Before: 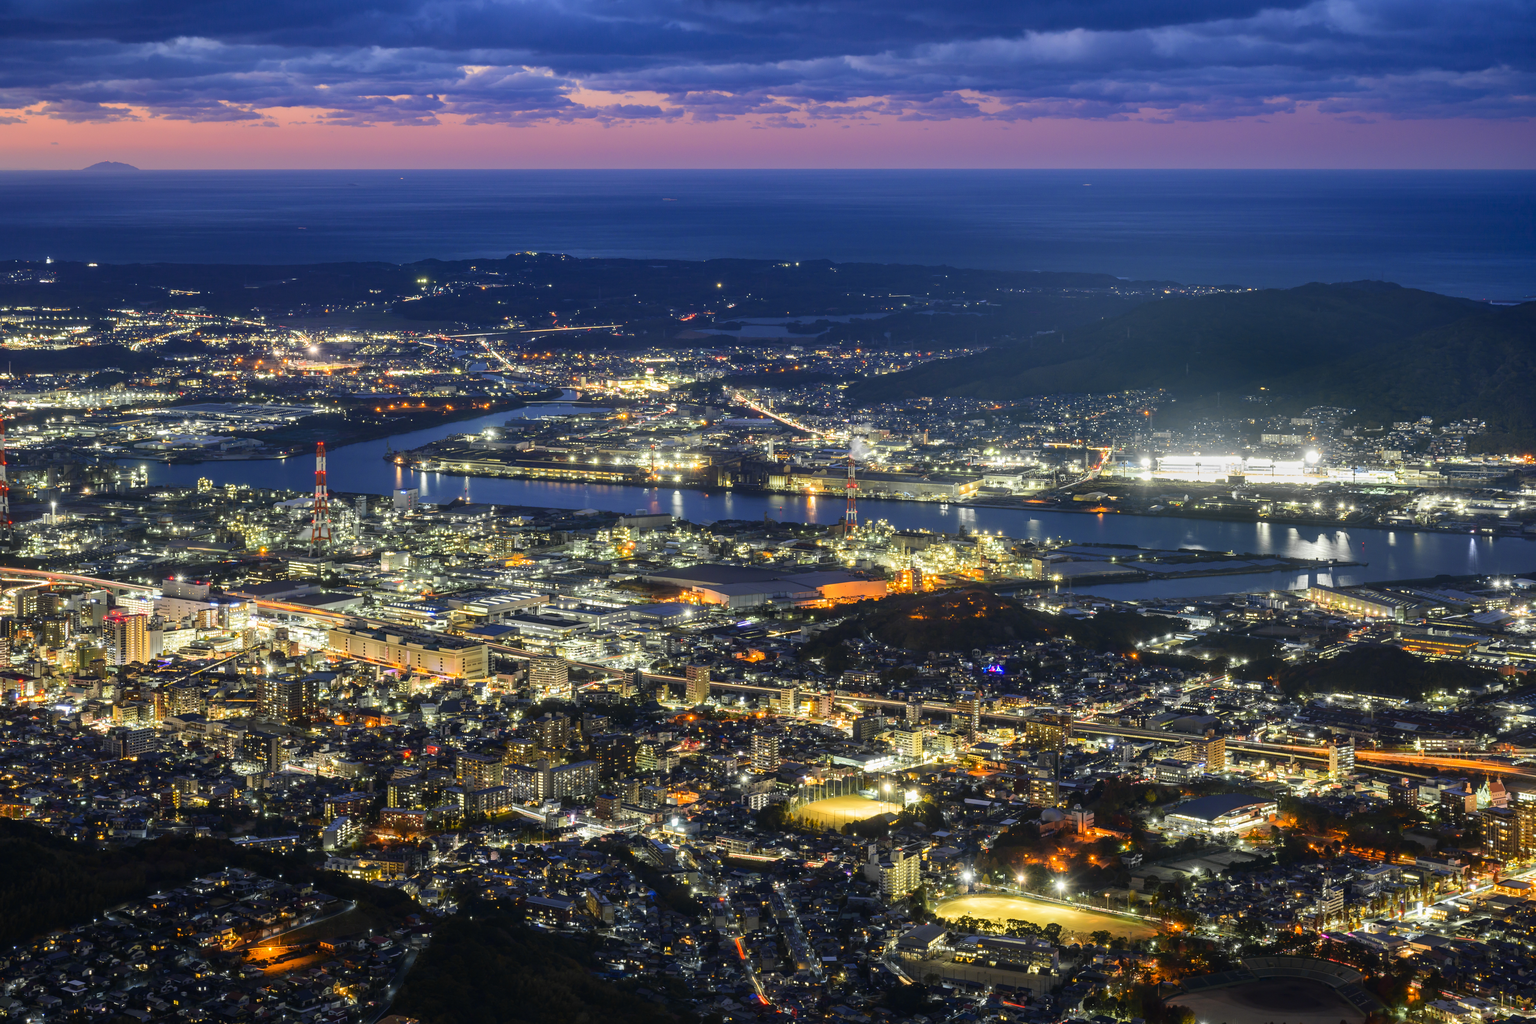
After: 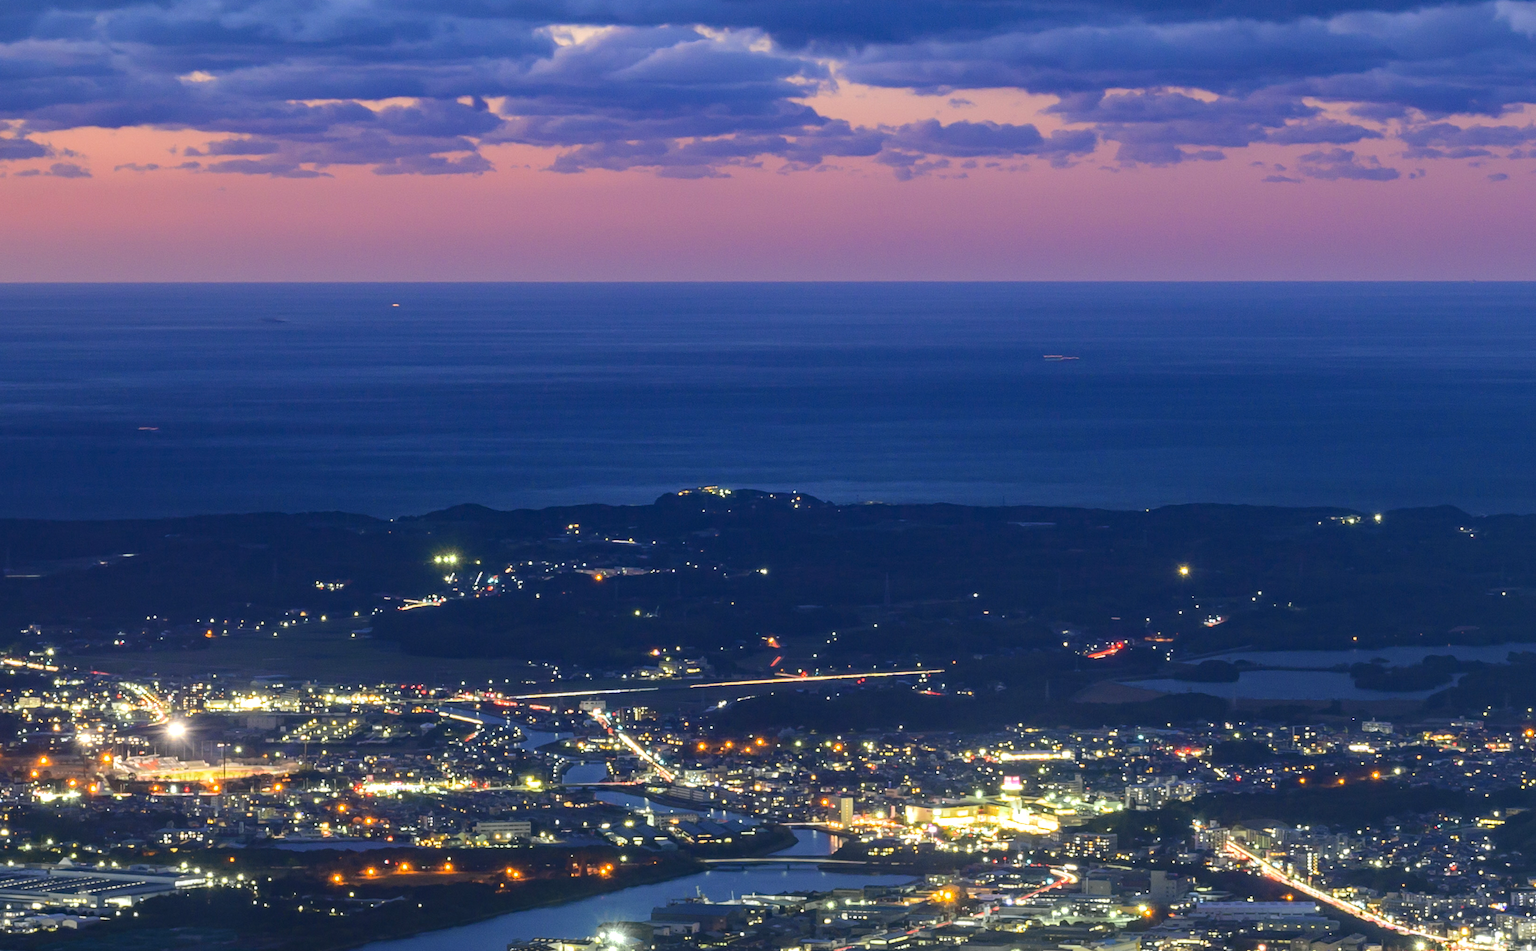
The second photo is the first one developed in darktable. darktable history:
haze removal: compatibility mode true, adaptive false
crop: left 15.797%, top 5.454%, right 43.935%, bottom 57.107%
